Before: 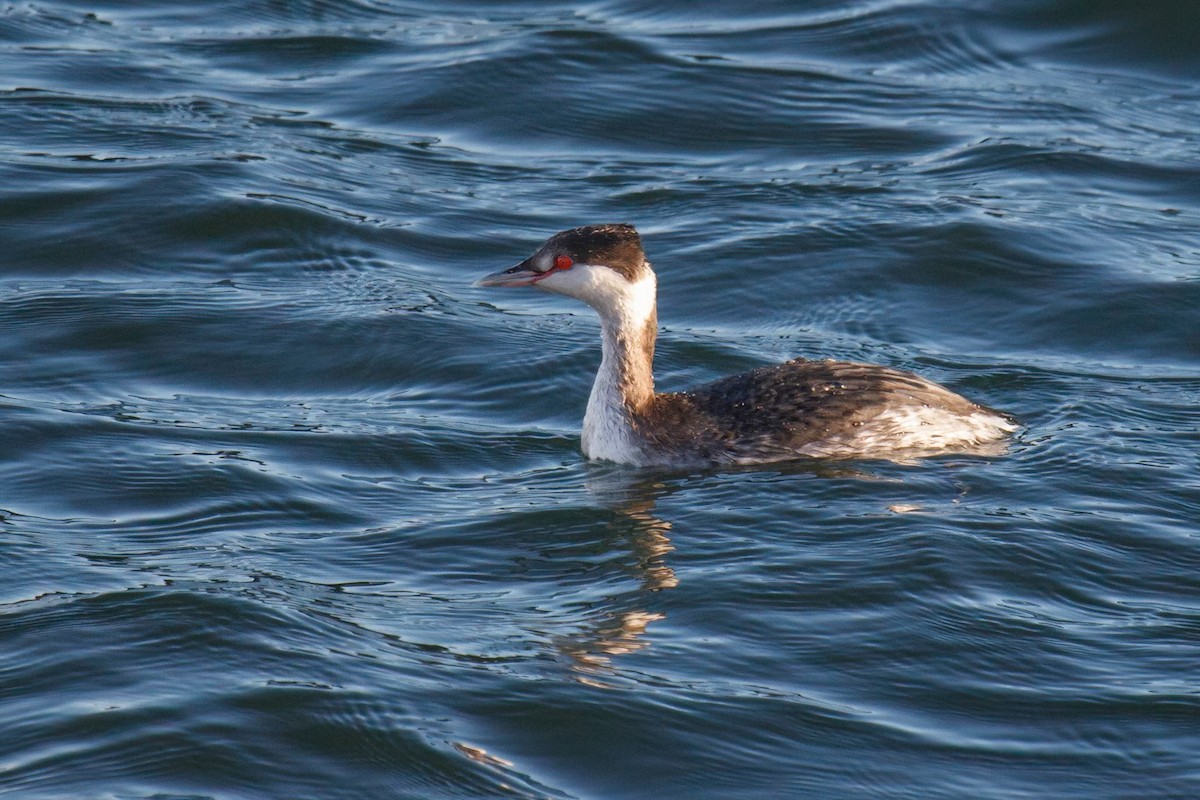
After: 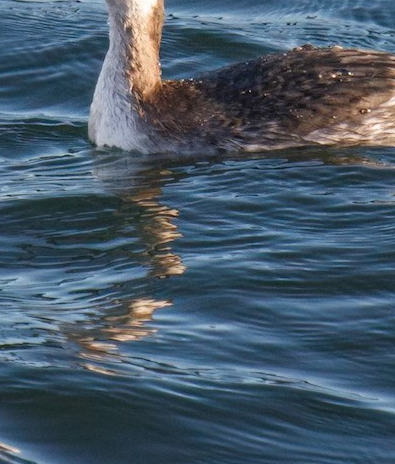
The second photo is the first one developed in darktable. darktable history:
crop: left 41.096%, top 39.199%, right 25.962%, bottom 2.773%
color correction: highlights b* -0.042
